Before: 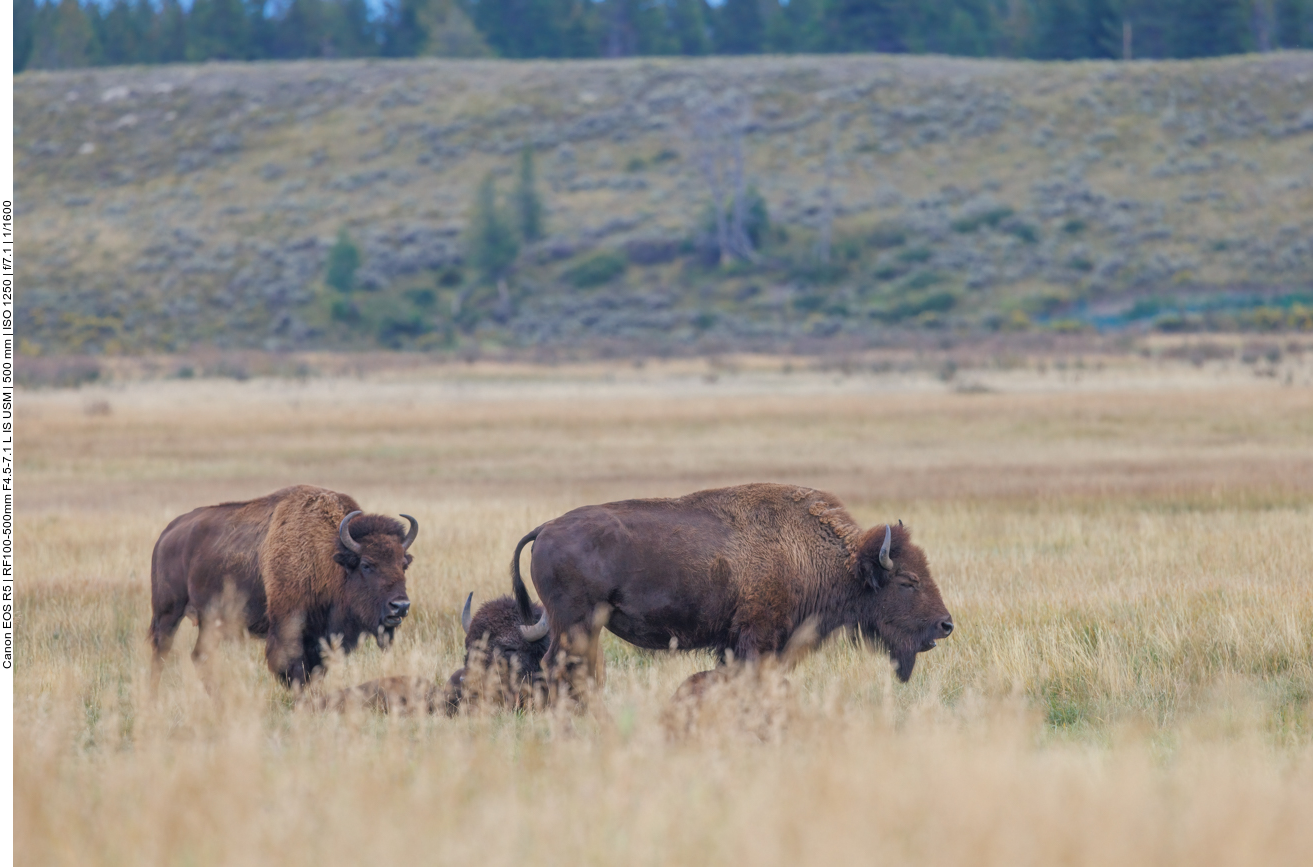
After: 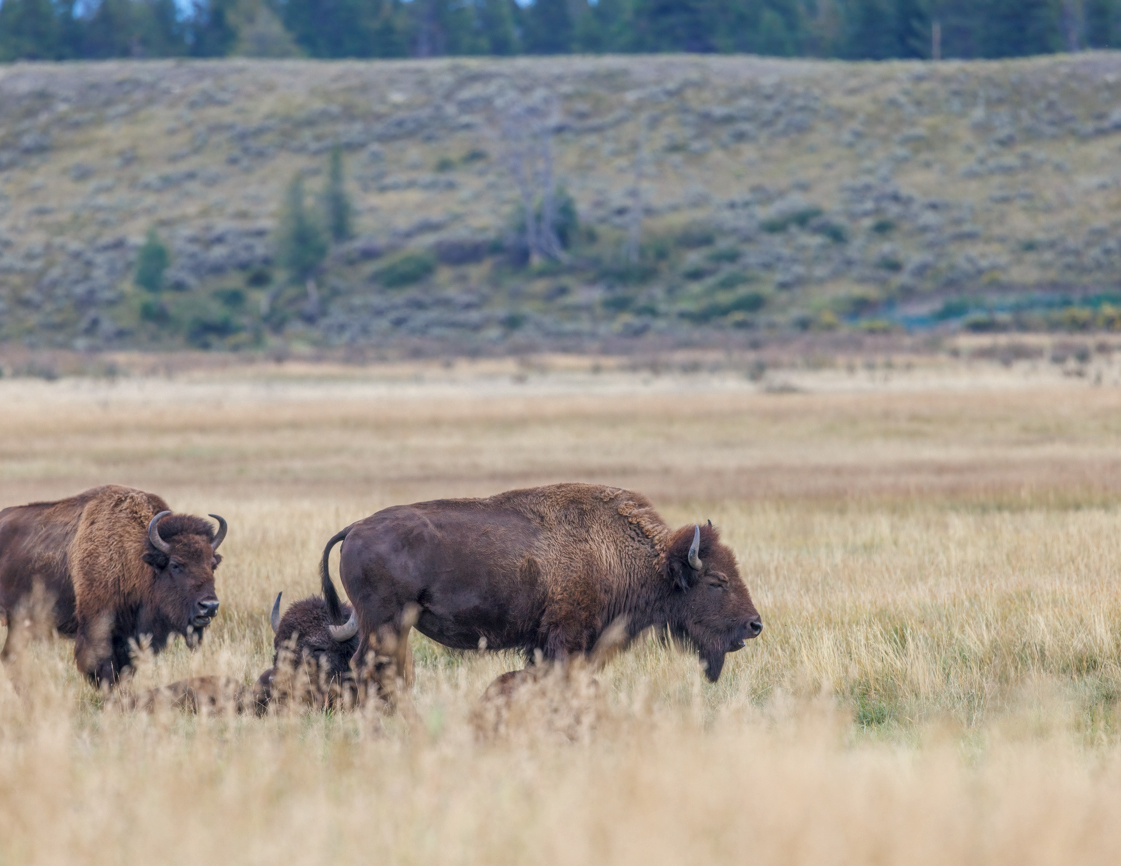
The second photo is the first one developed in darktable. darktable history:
crop and rotate: left 14.584%
local contrast: on, module defaults
shadows and highlights: shadows 0, highlights 40
